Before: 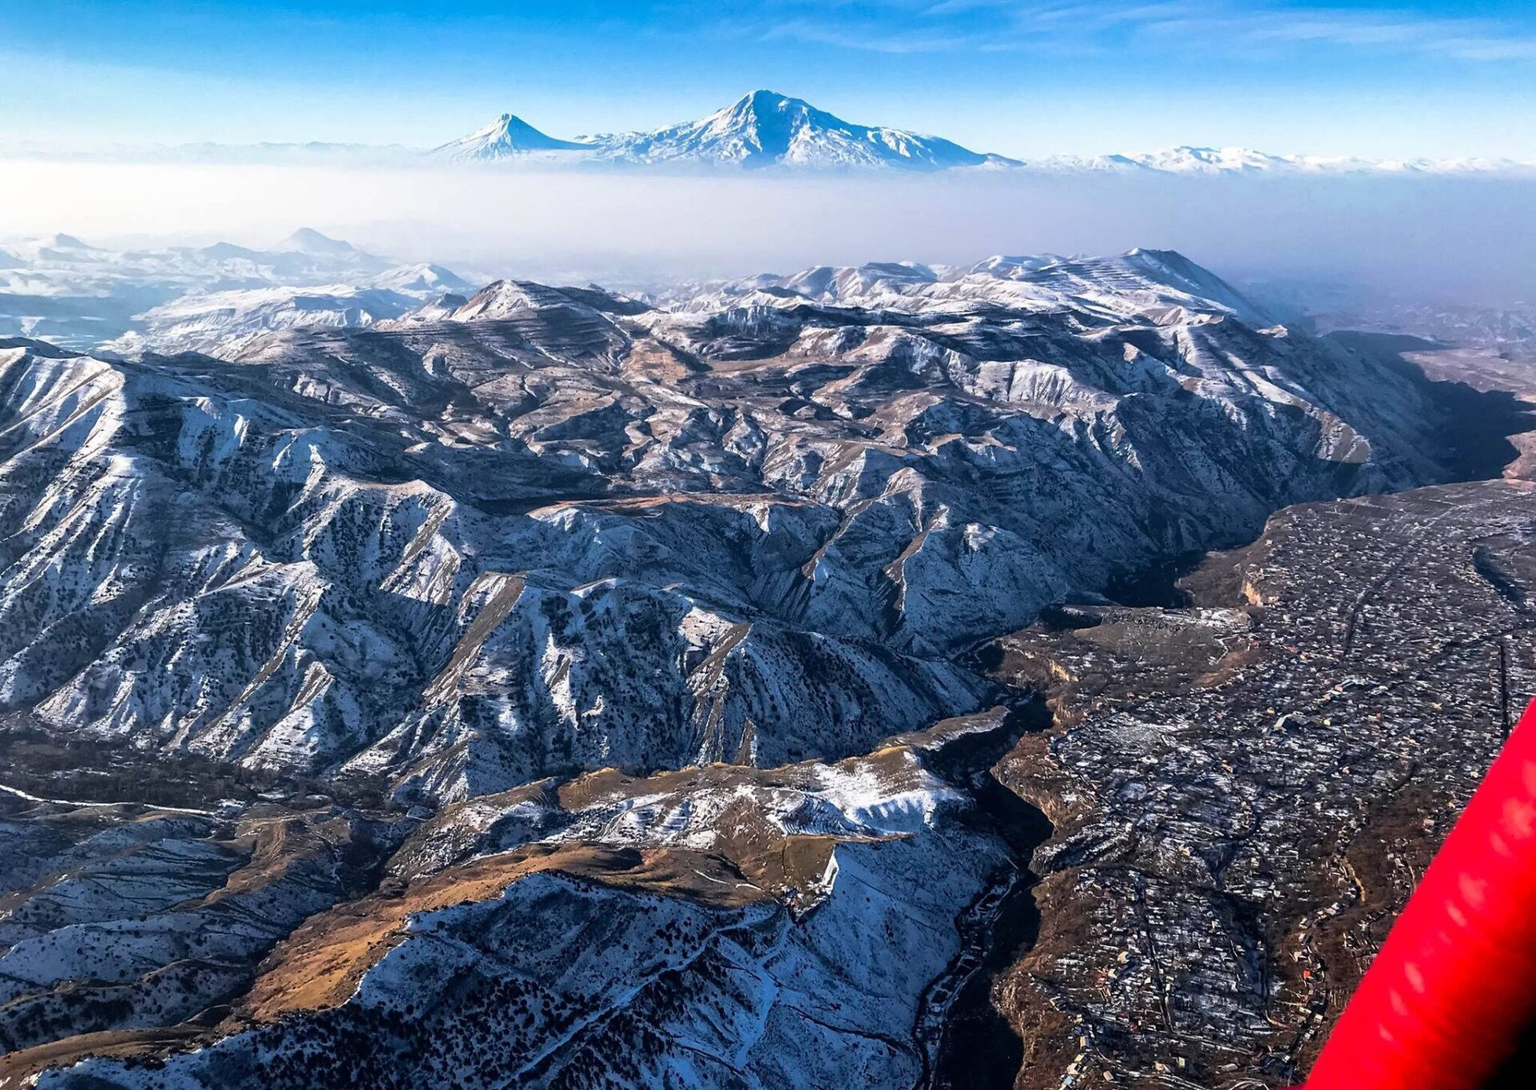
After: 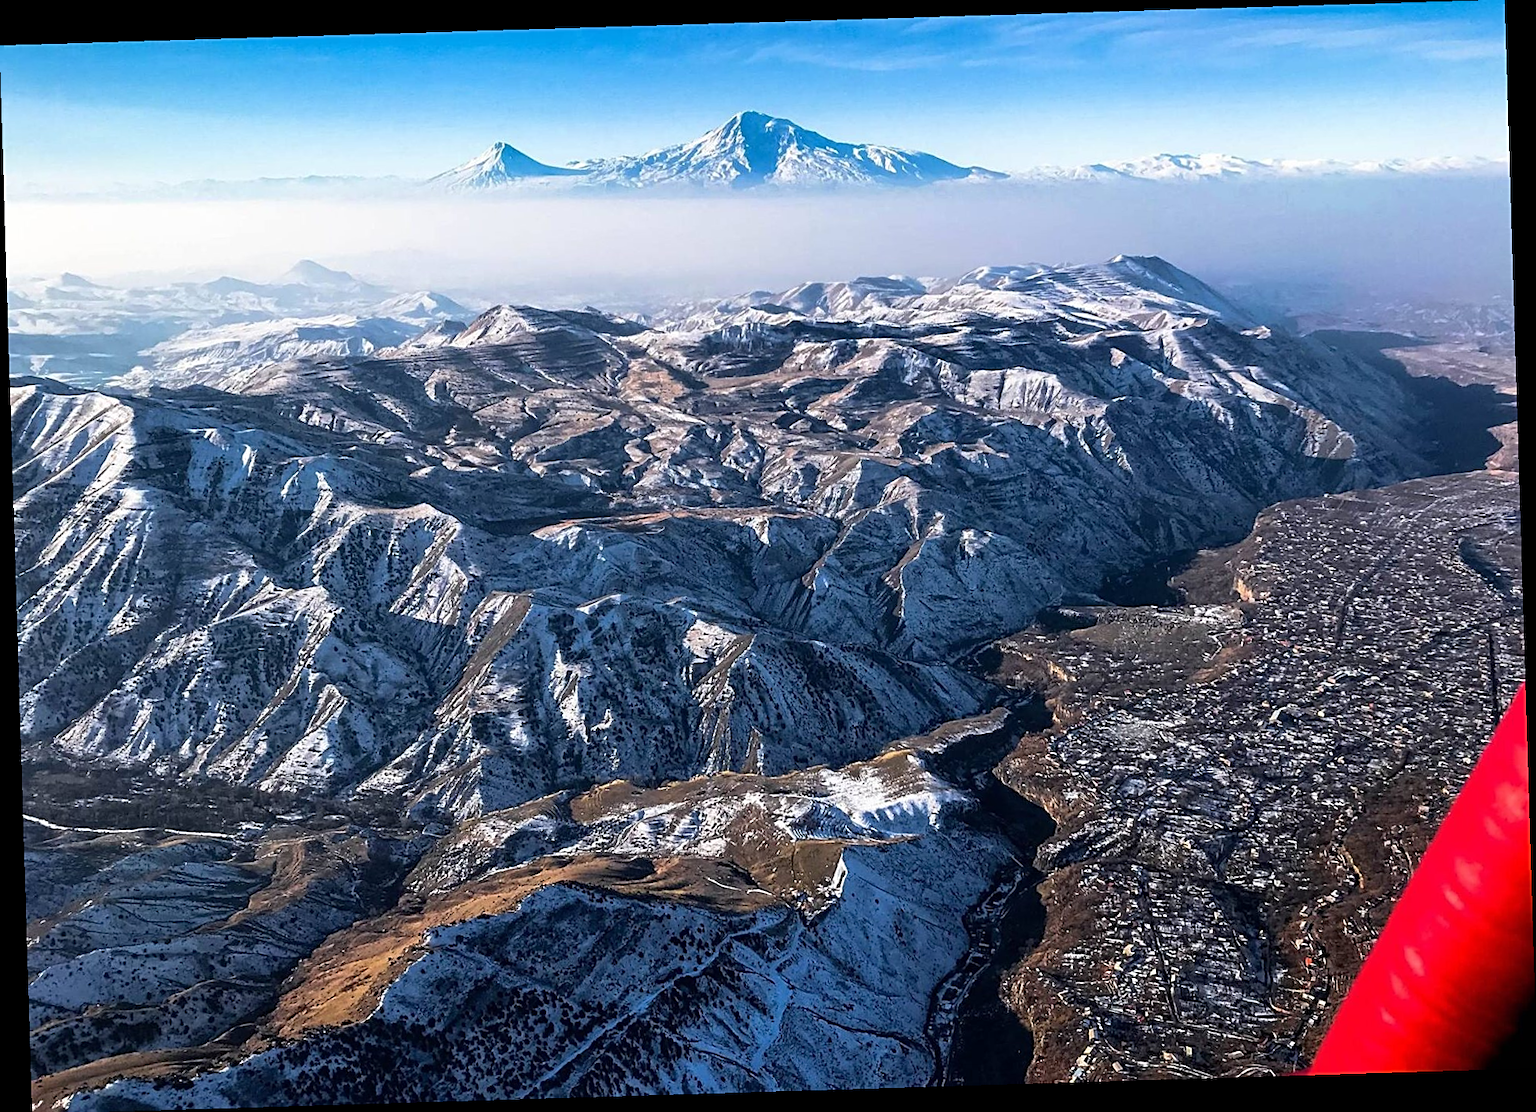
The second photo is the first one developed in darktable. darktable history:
sharpen: on, module defaults
rotate and perspective: rotation -1.75°, automatic cropping off
